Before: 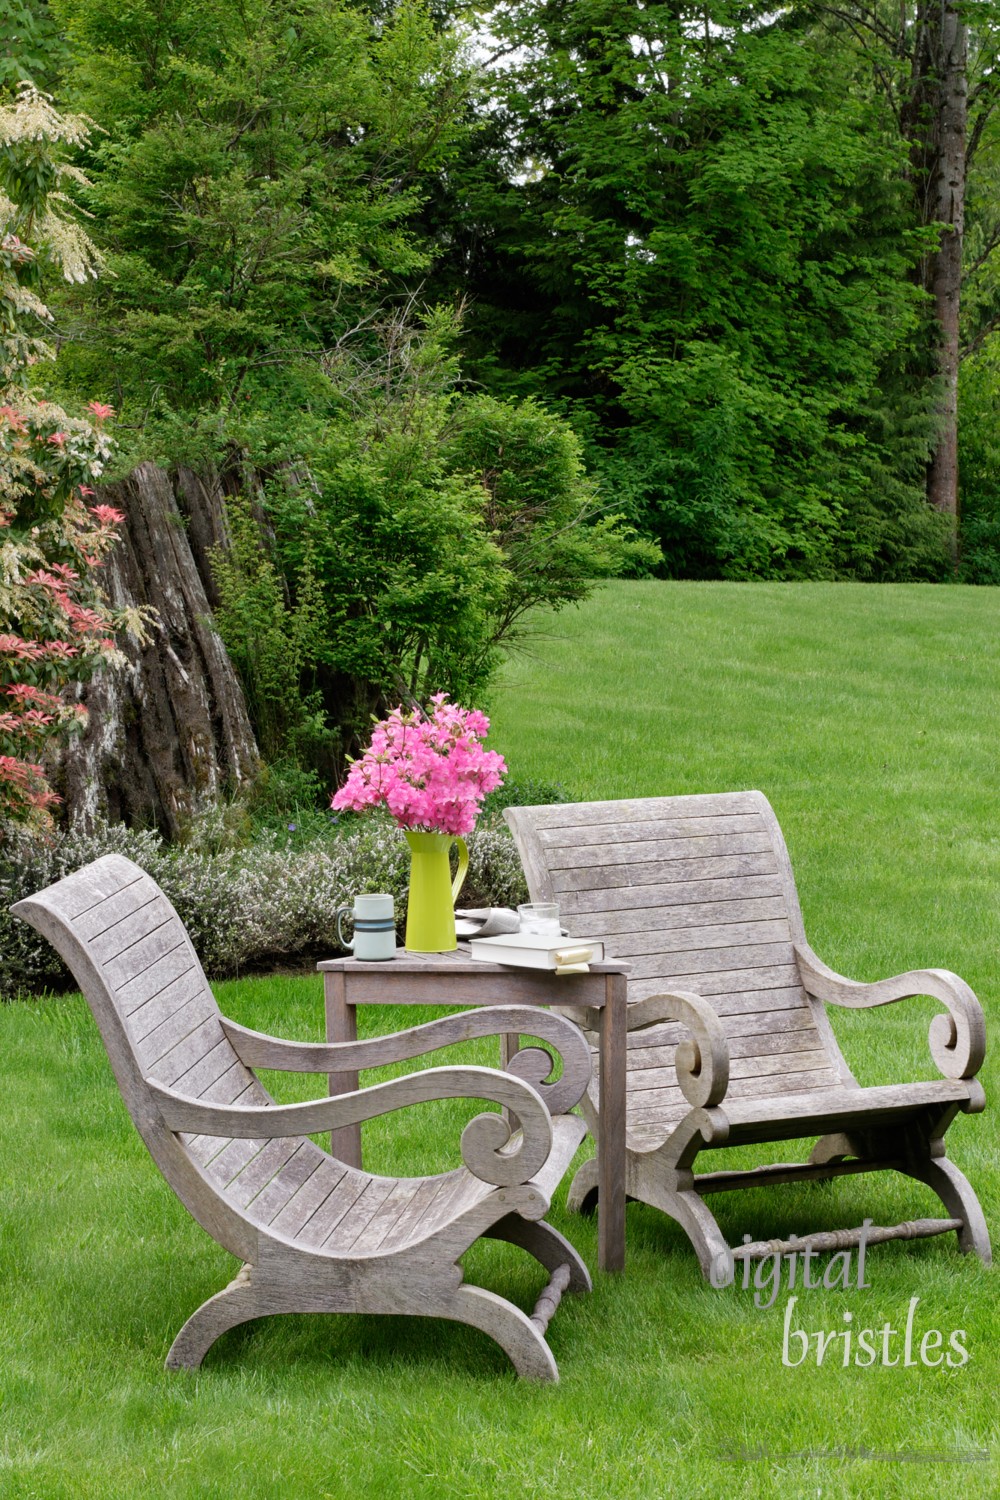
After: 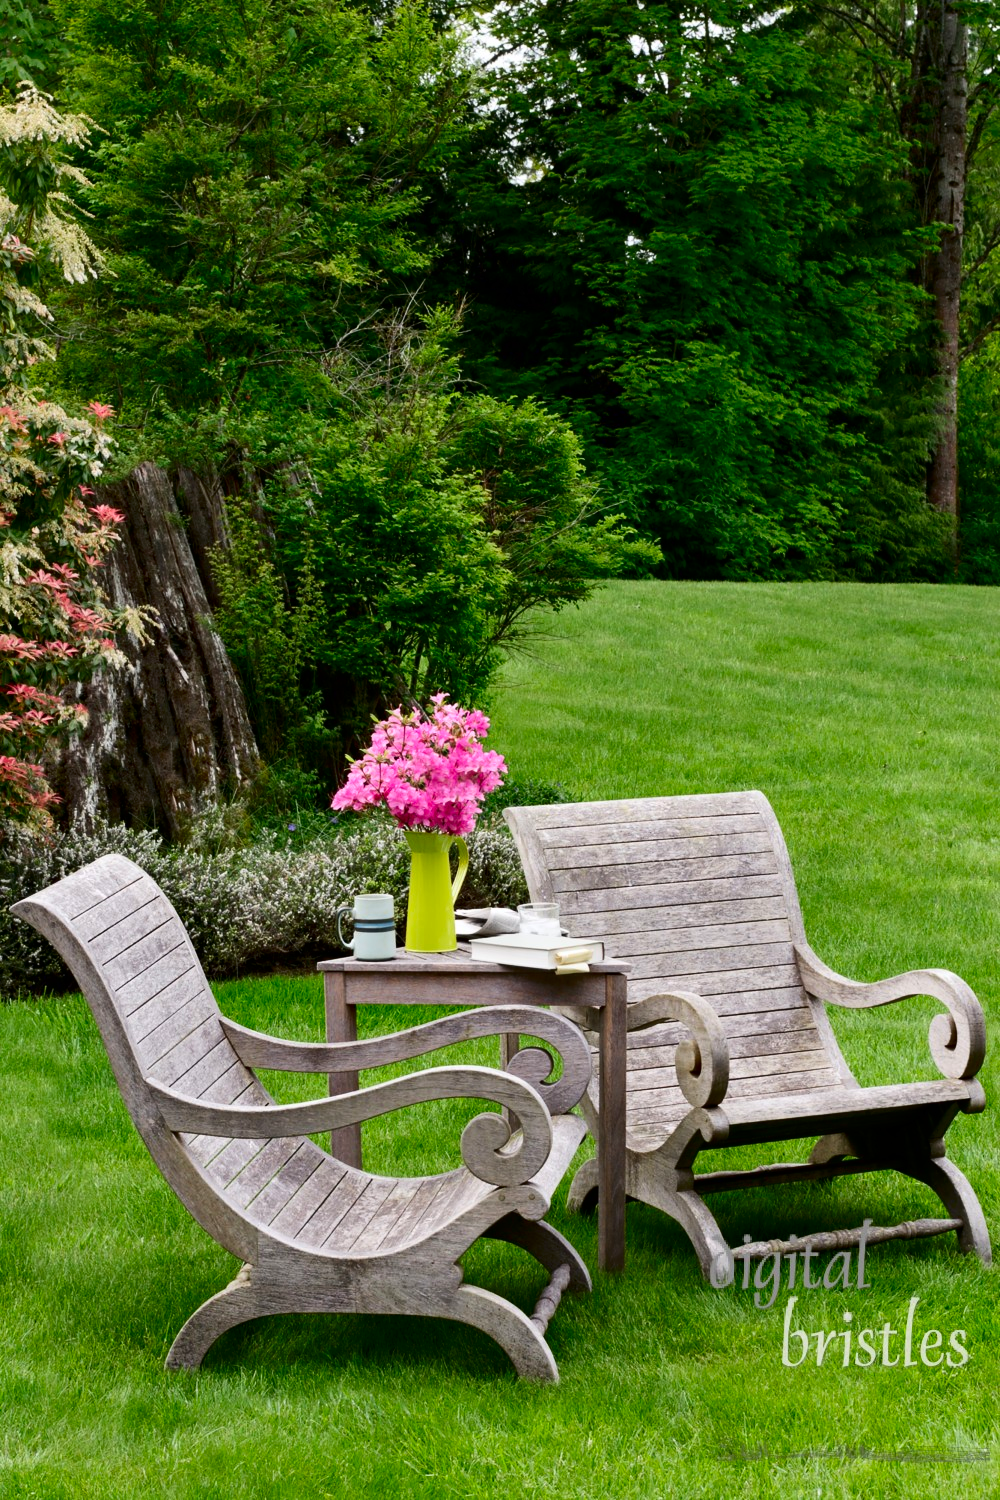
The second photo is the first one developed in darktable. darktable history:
contrast brightness saturation: contrast 0.194, brightness -0.113, saturation 0.207
